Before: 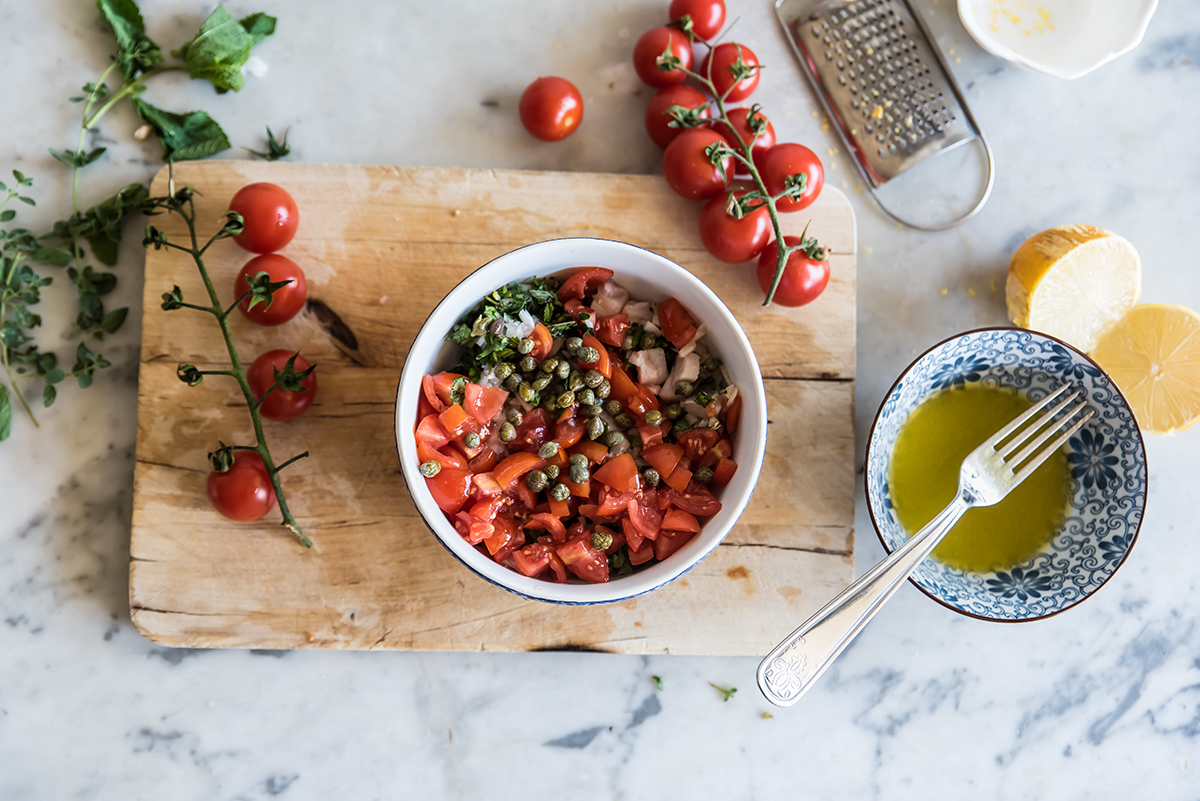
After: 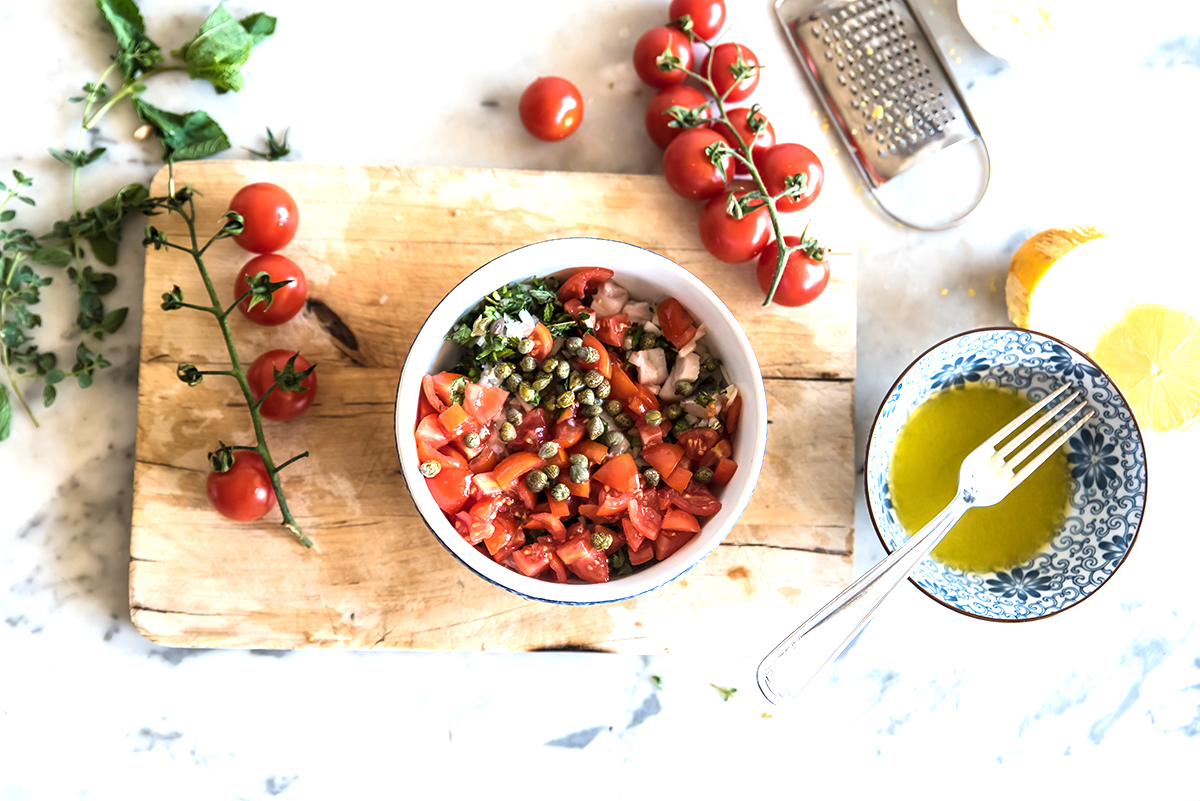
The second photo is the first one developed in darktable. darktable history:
exposure: black level correction 0, exposure 0.9 EV, compensate highlight preservation false
